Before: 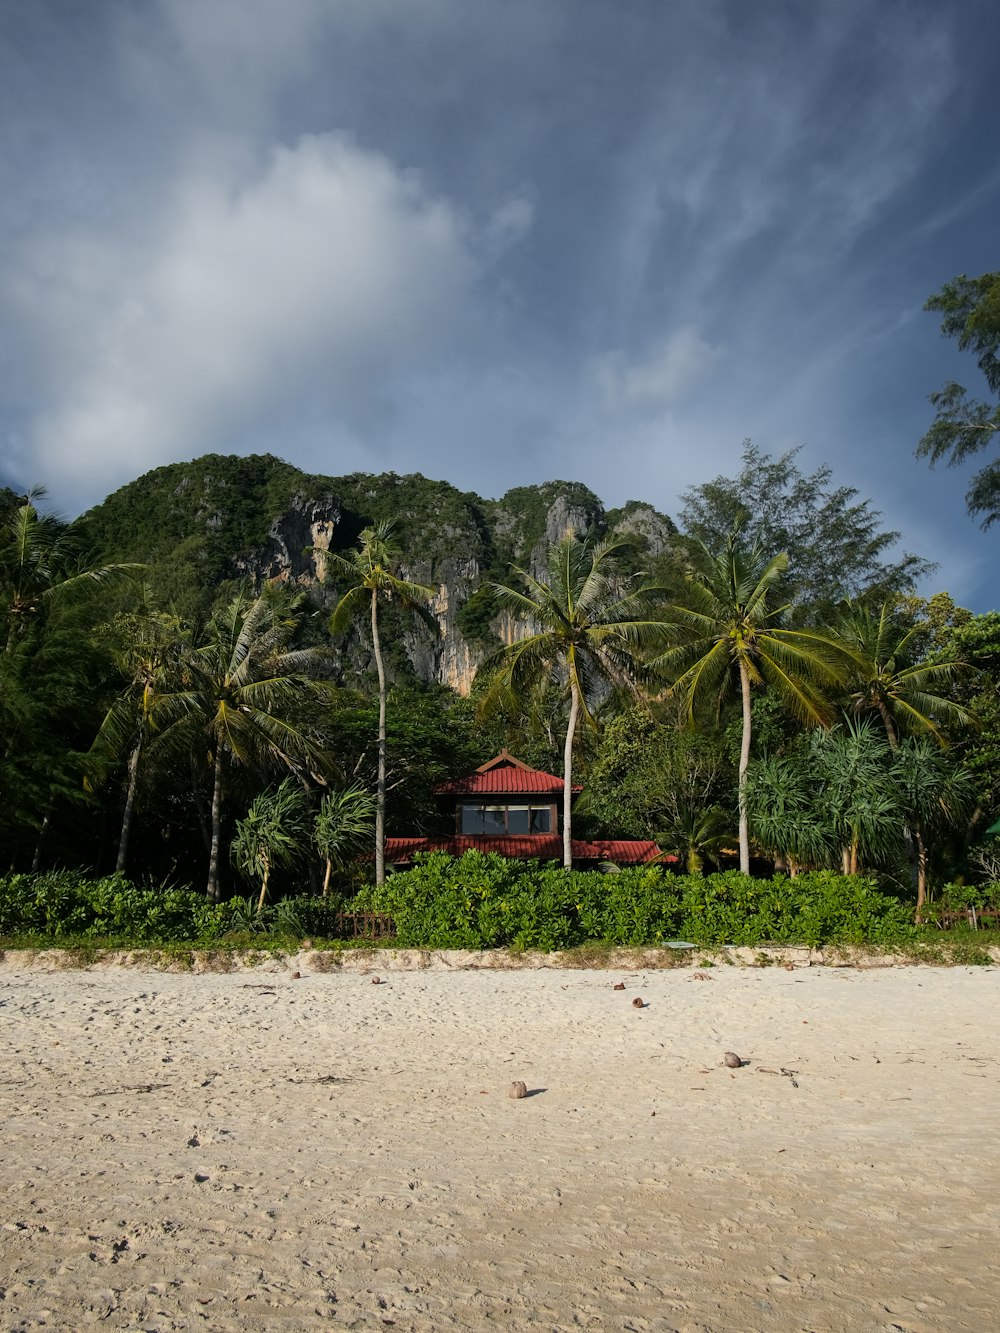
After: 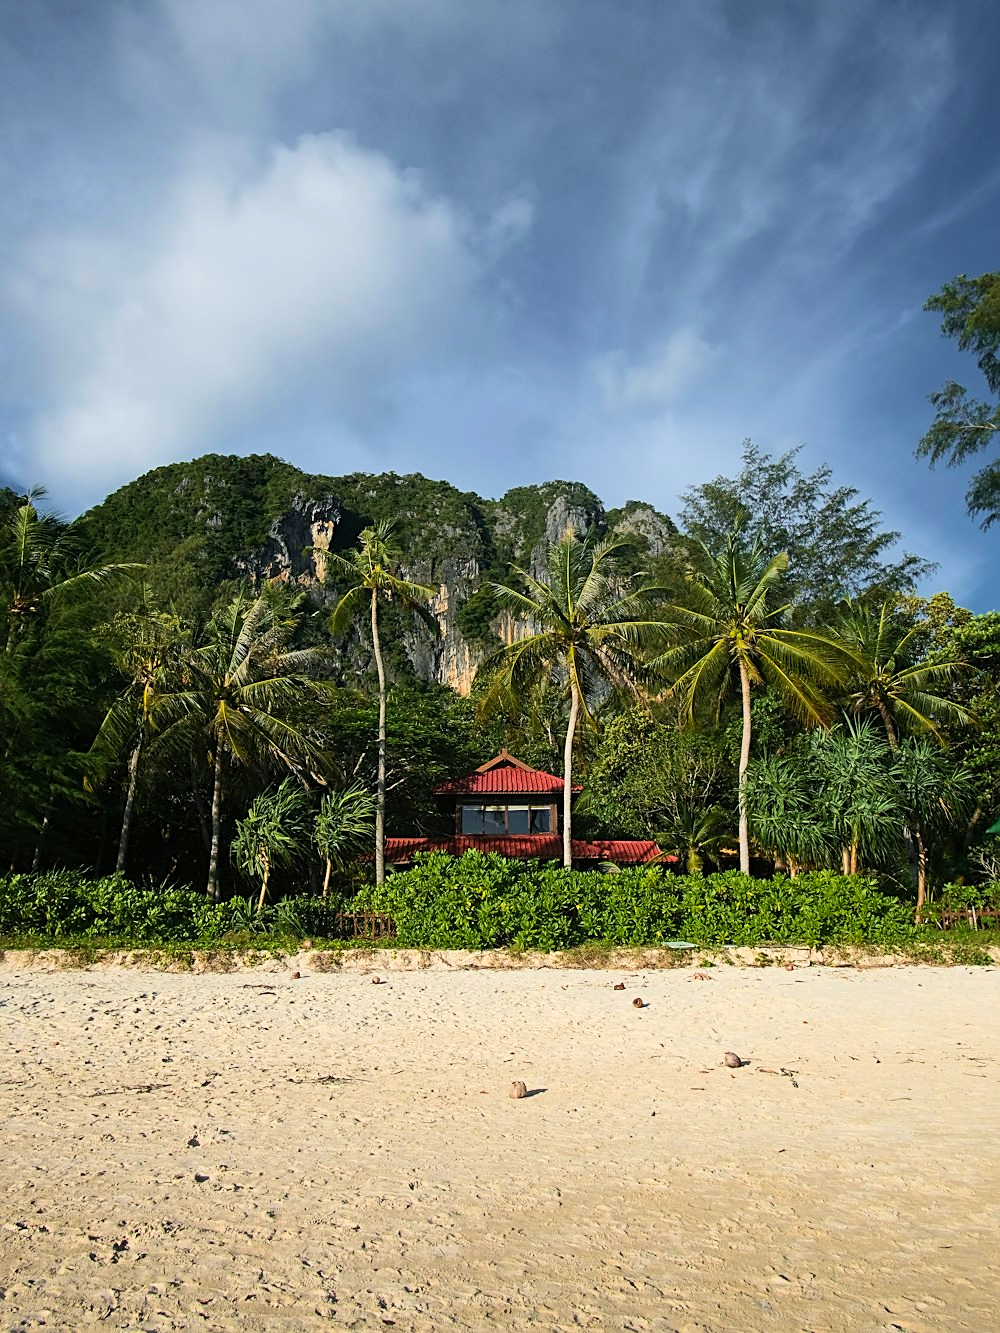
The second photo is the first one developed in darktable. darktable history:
contrast brightness saturation: contrast 0.196, brightness 0.164, saturation 0.223
sharpen: on, module defaults
velvia: on, module defaults
